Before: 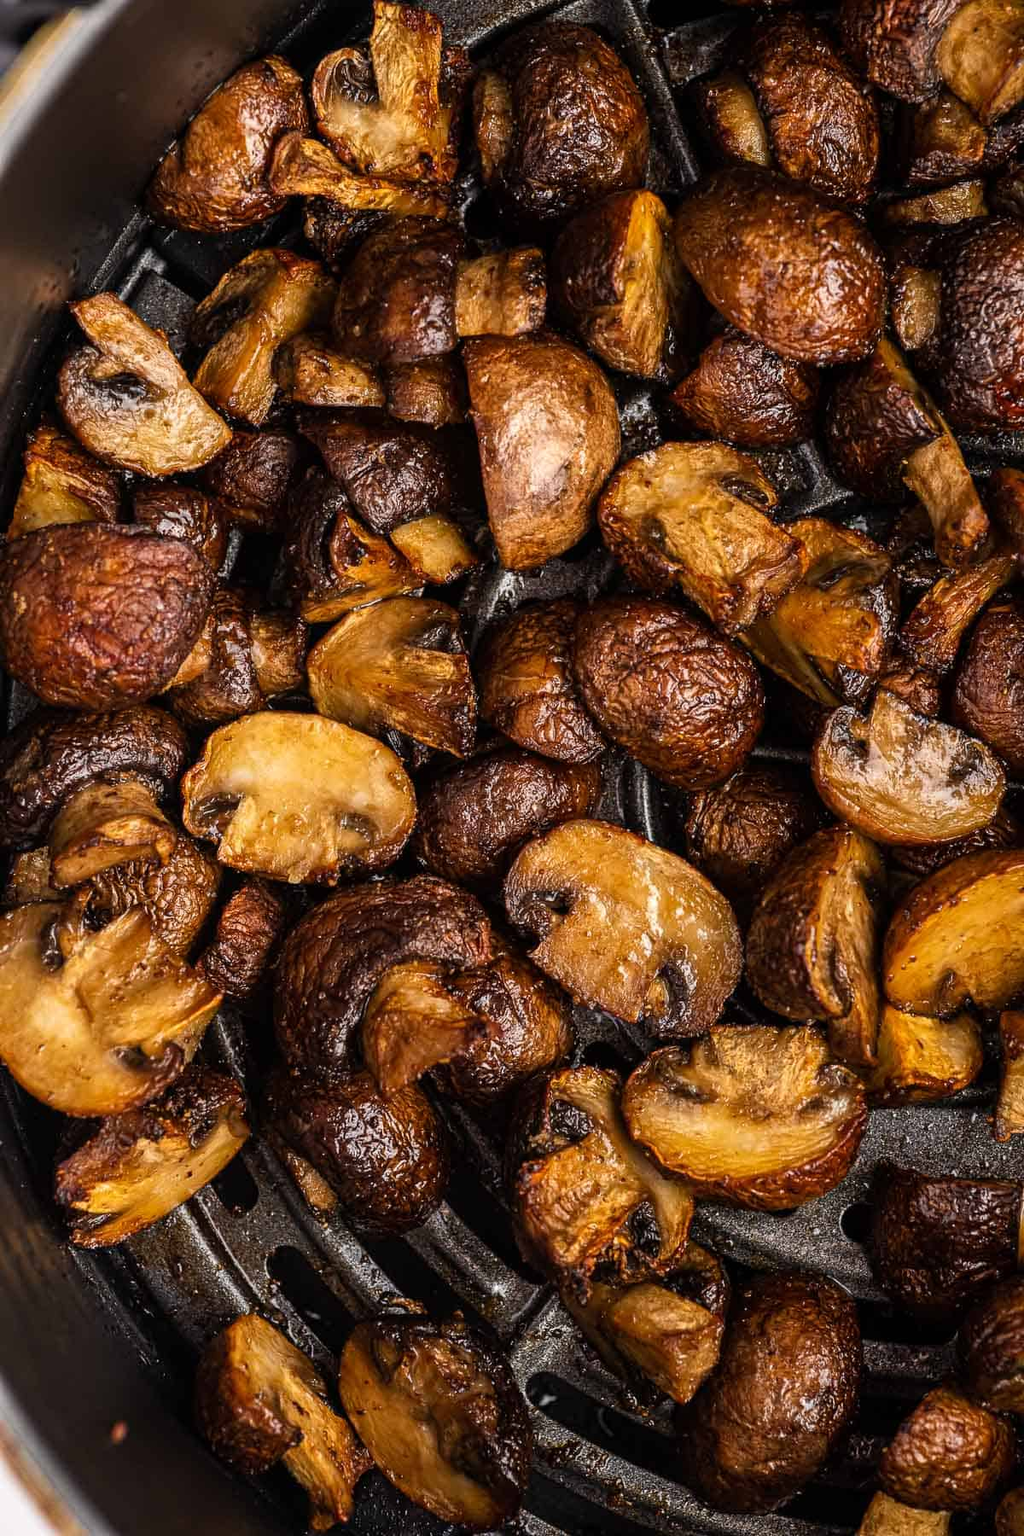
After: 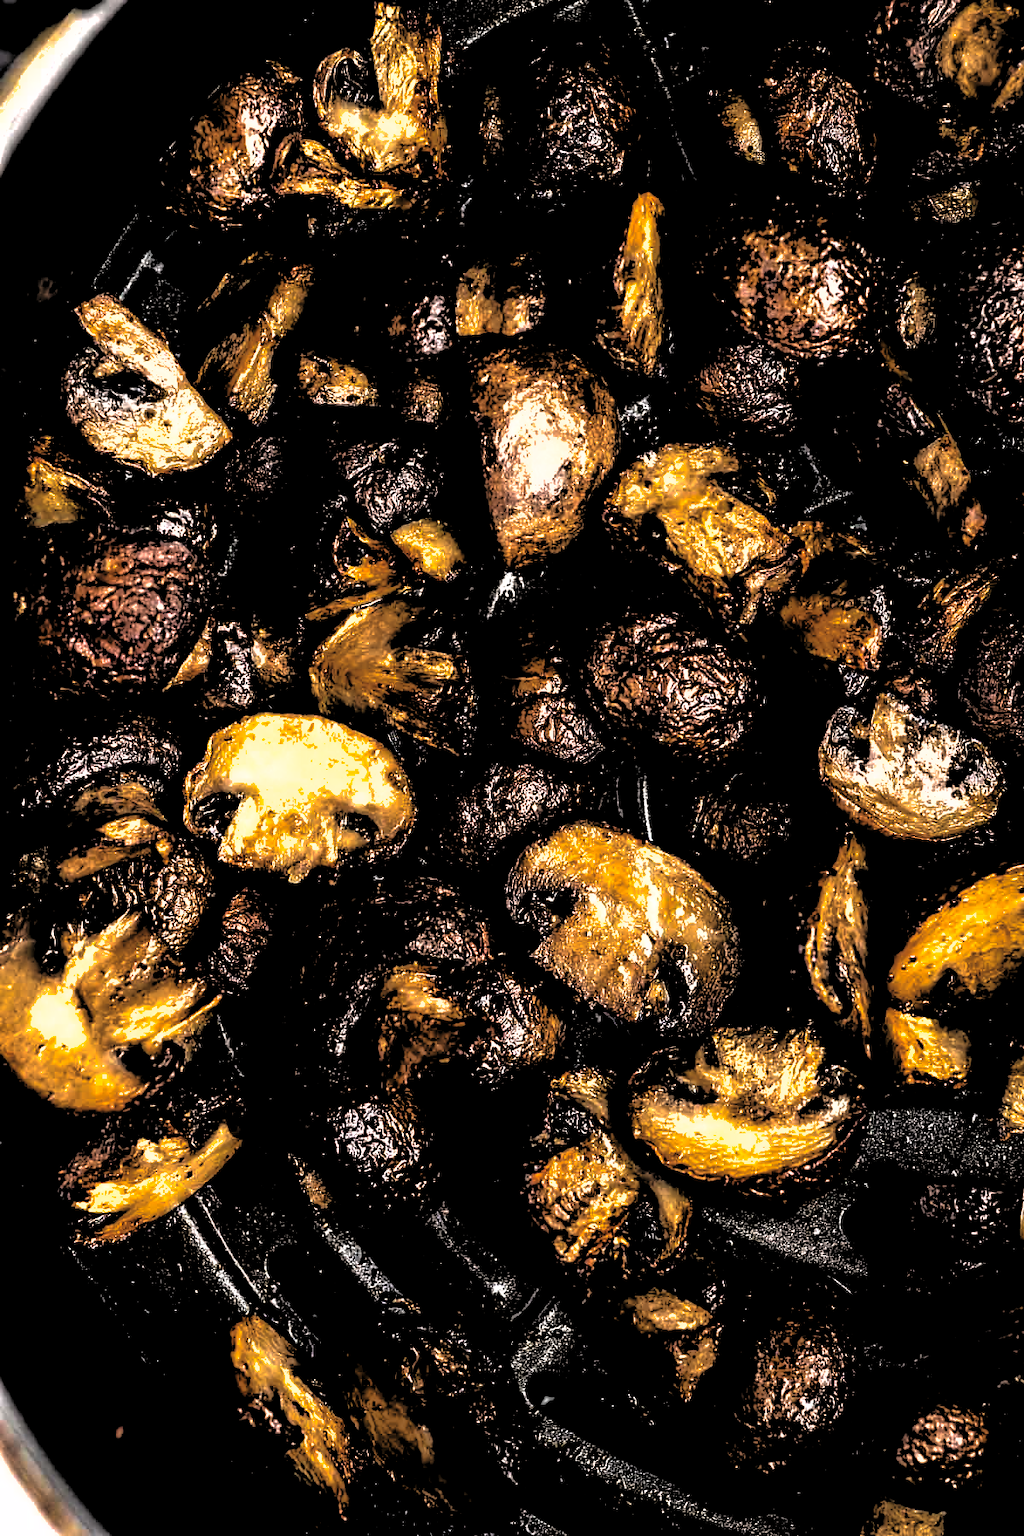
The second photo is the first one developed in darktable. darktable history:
shadows and highlights: on, module defaults
levels: levels [0.514, 0.759, 1]
exposure: black level correction 0, exposure 1.1 EV, compensate highlight preservation false
